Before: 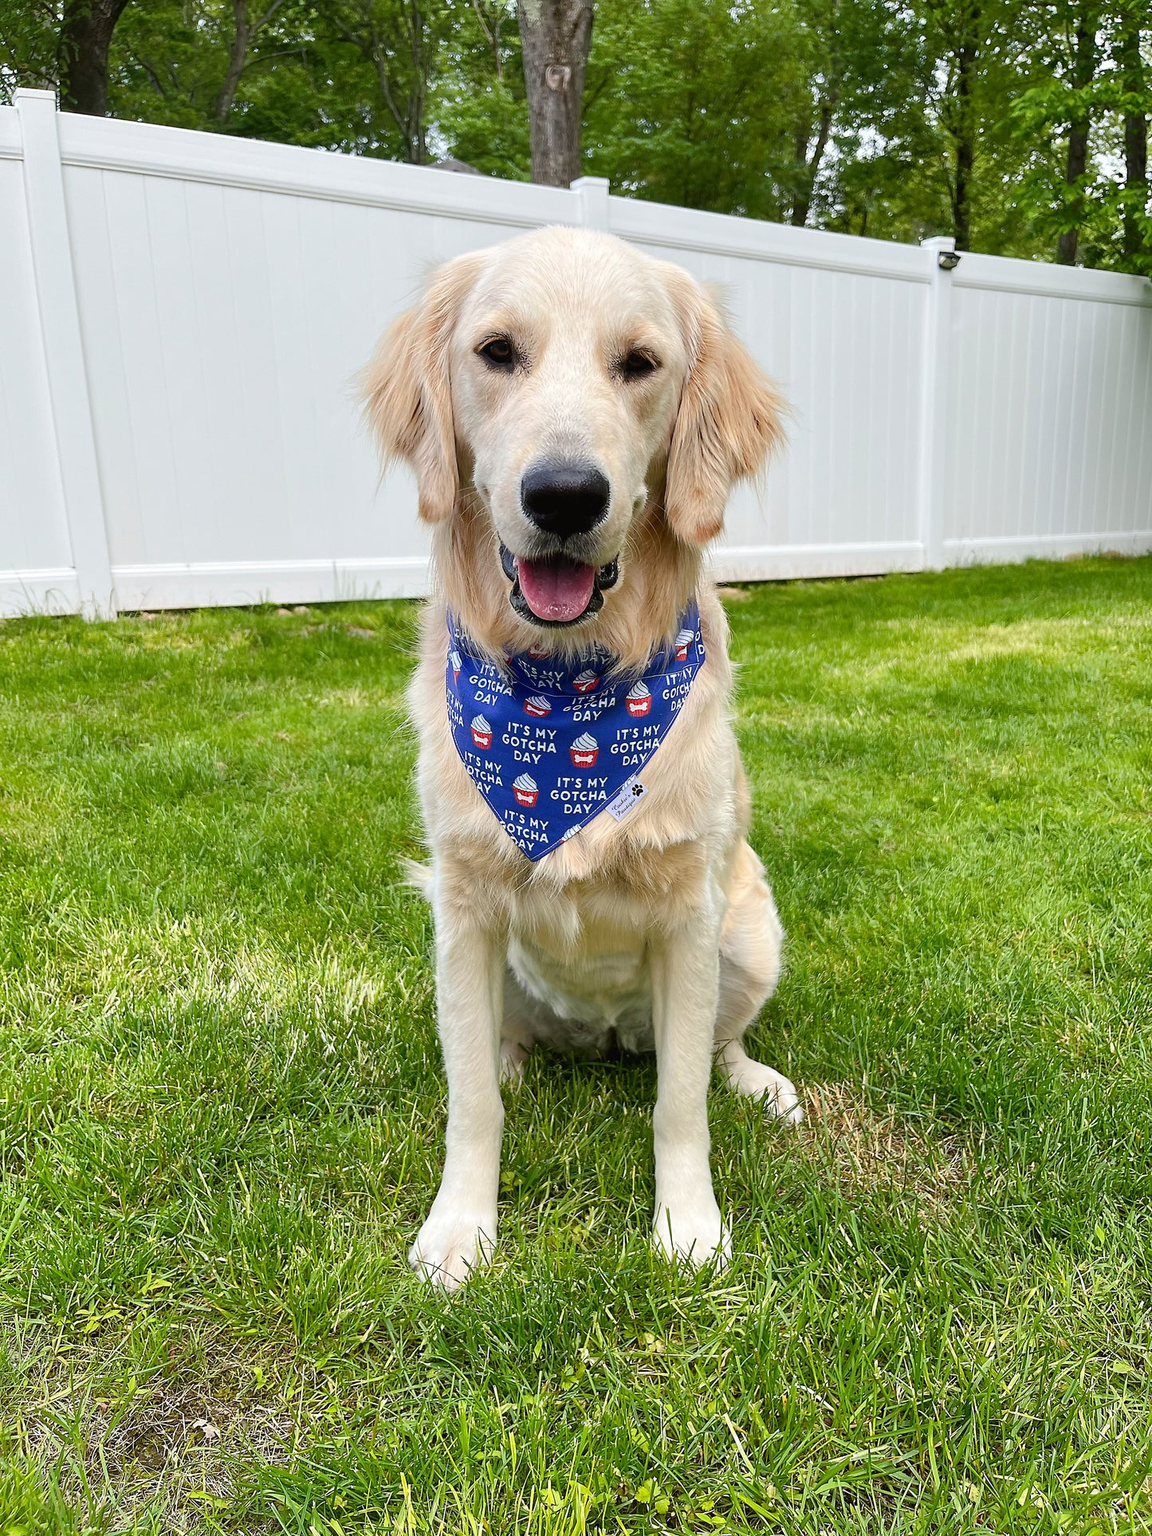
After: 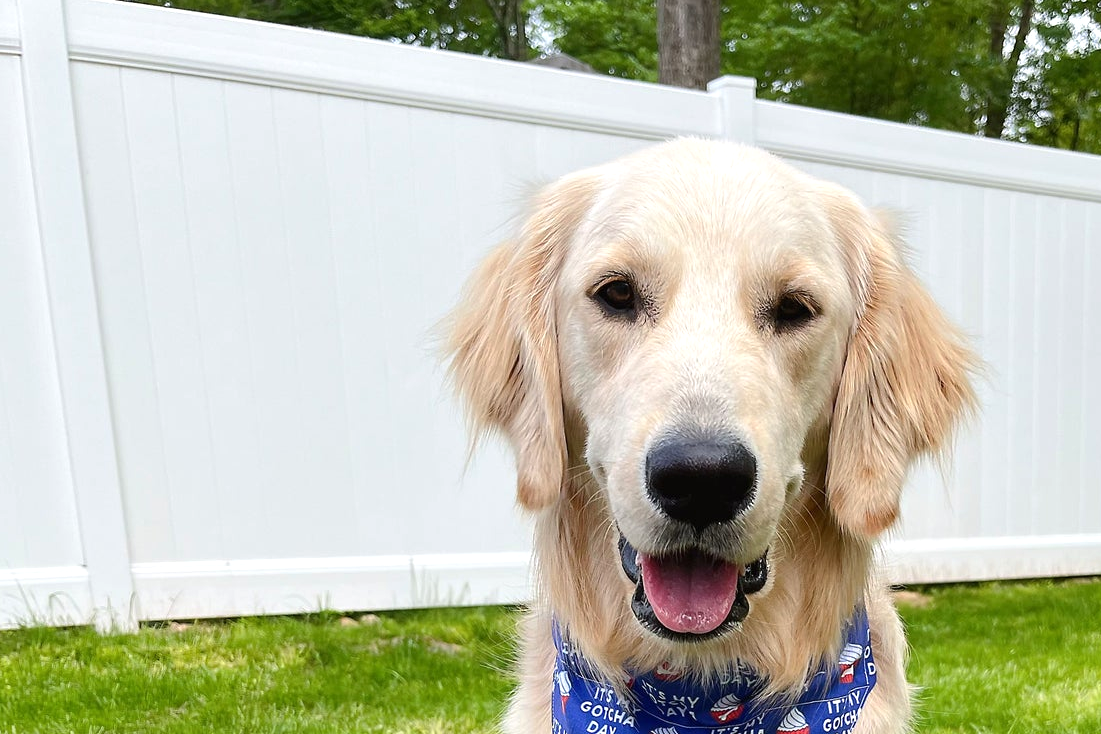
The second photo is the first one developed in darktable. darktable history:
base curve: curves: ch0 [(0, 0) (0.472, 0.455) (1, 1)], preserve colors none
crop: left 0.579%, top 7.627%, right 23.167%, bottom 54.275%
exposure: exposure 0.207 EV, compensate highlight preservation false
